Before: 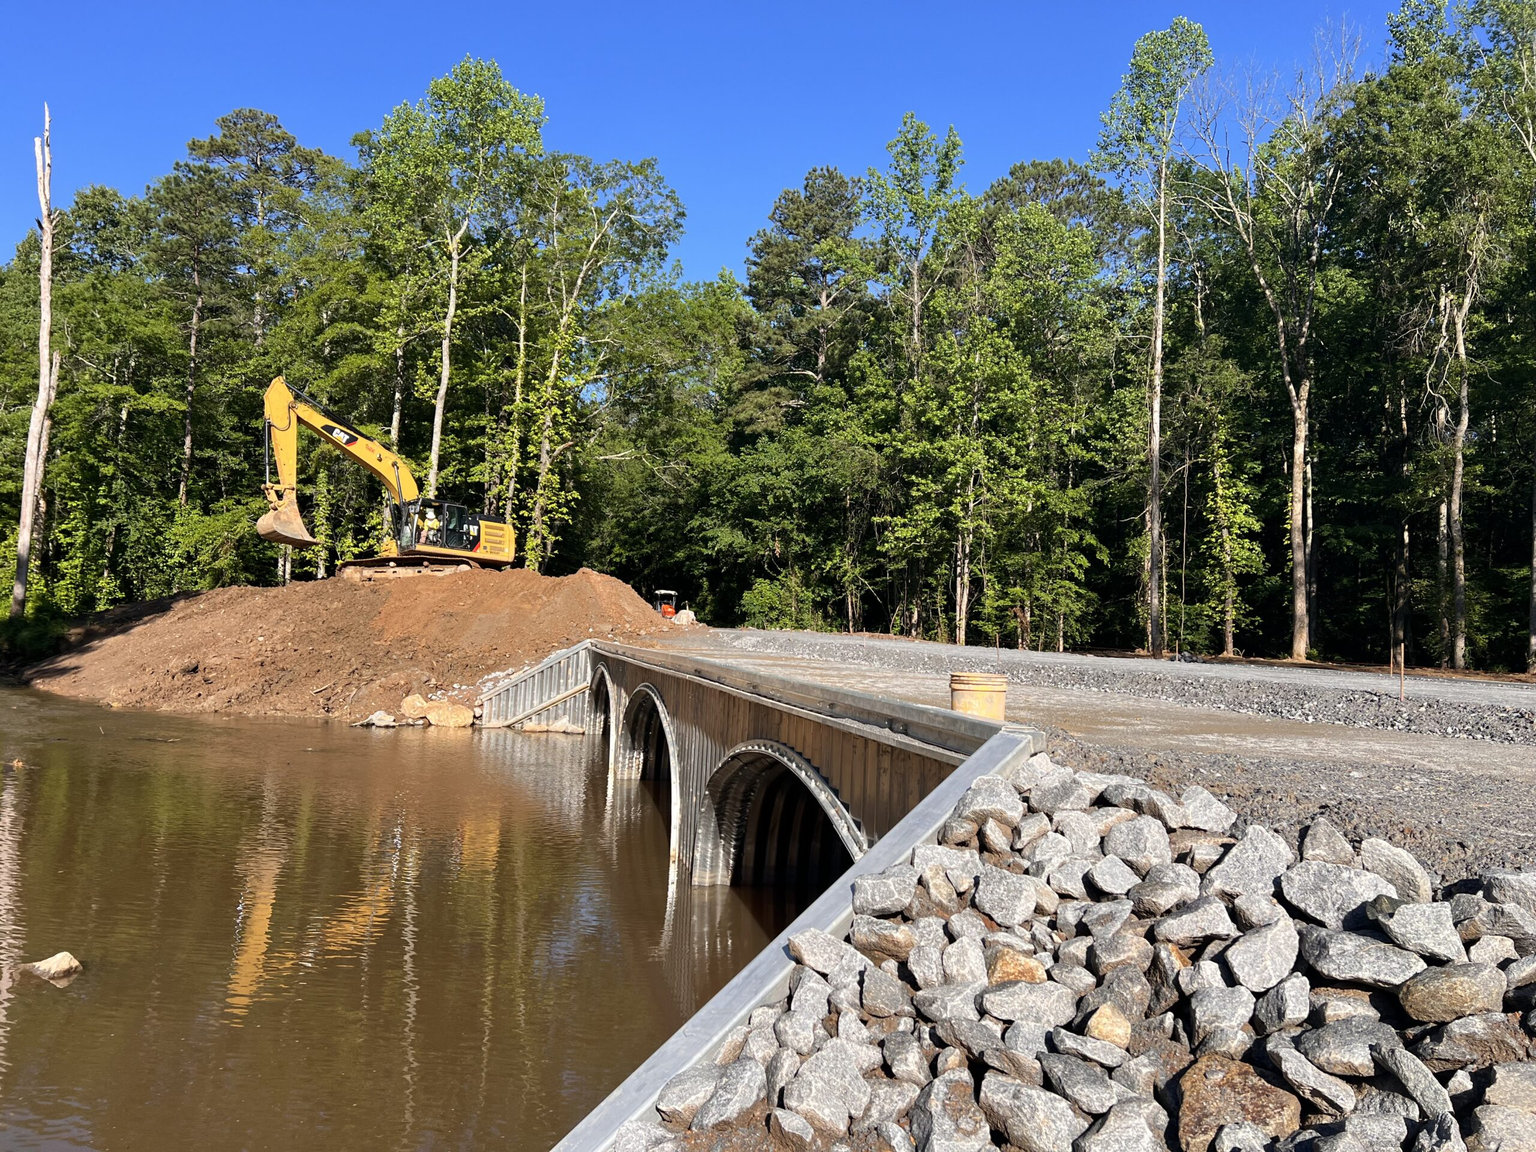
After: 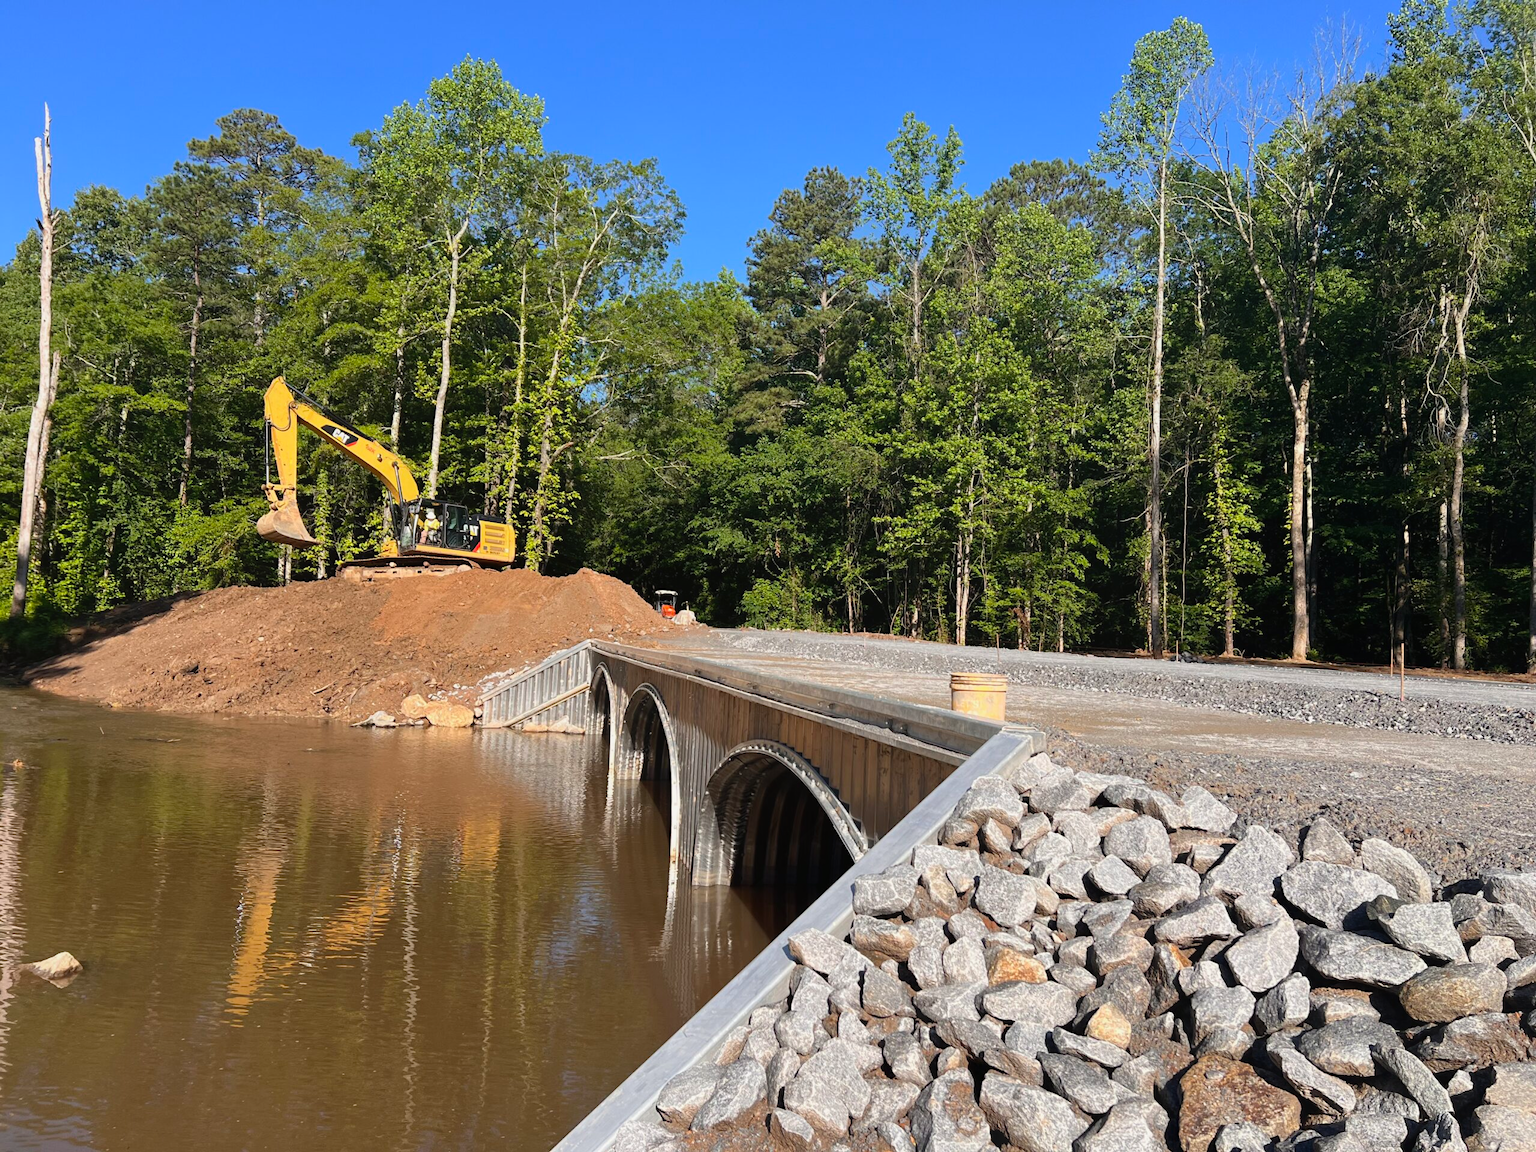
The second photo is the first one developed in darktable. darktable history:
contrast equalizer: octaves 7, y [[0.6 ×6], [0.55 ×6], [0 ×6], [0 ×6], [0 ×6]], mix -0.3
tone equalizer: on, module defaults
